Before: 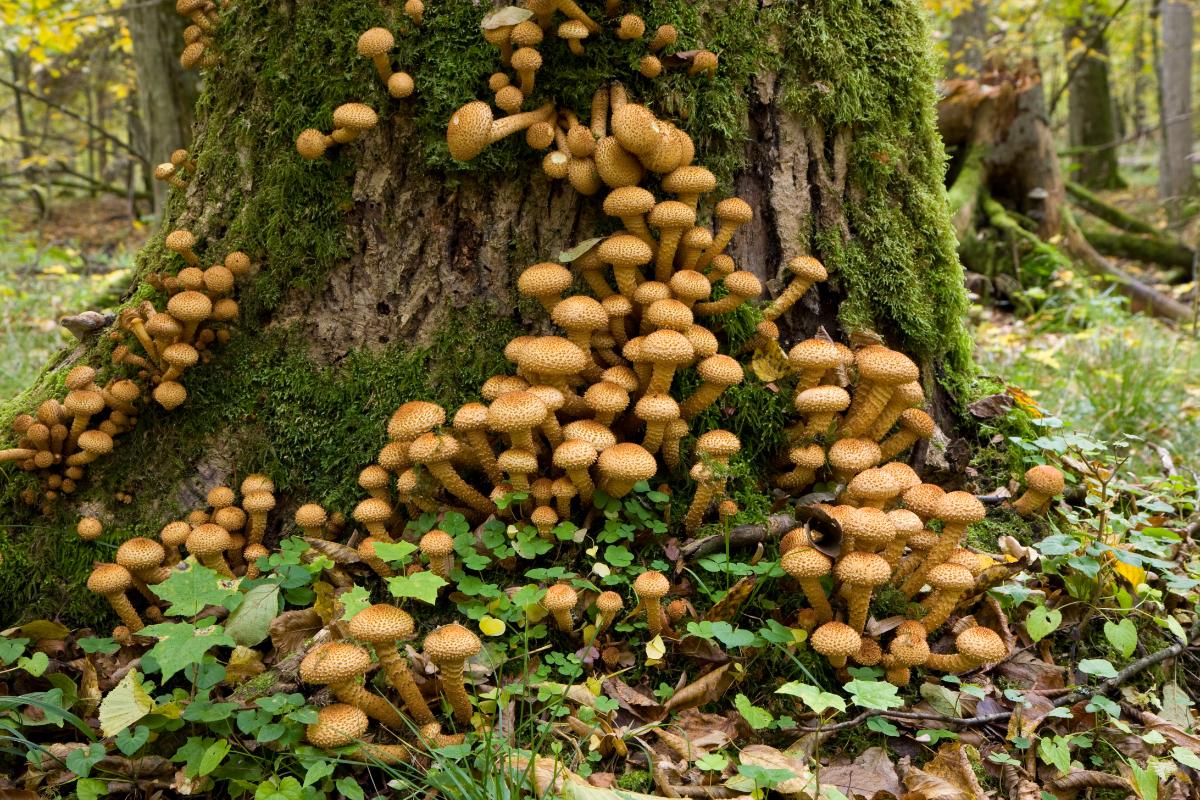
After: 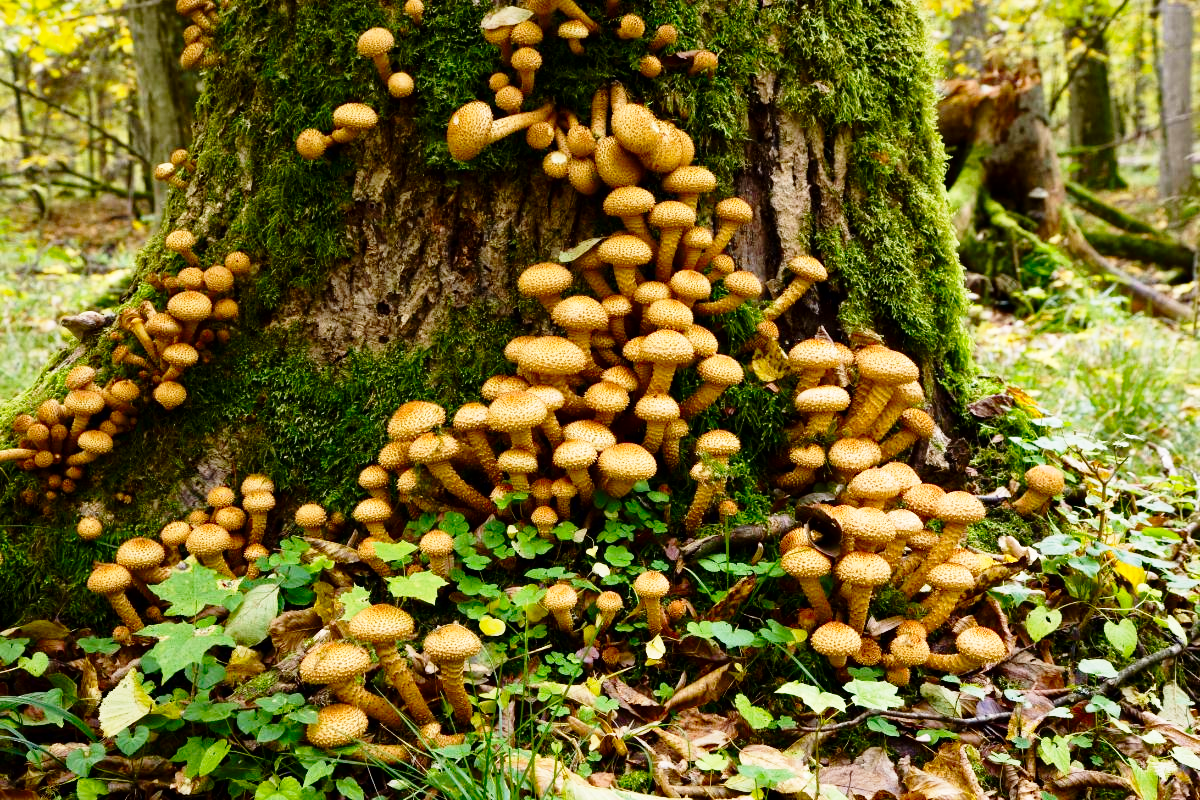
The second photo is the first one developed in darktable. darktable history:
contrast brightness saturation: contrast 0.069, brightness -0.141, saturation 0.119
base curve: curves: ch0 [(0, 0) (0.028, 0.03) (0.121, 0.232) (0.46, 0.748) (0.859, 0.968) (1, 1)], preserve colors none
